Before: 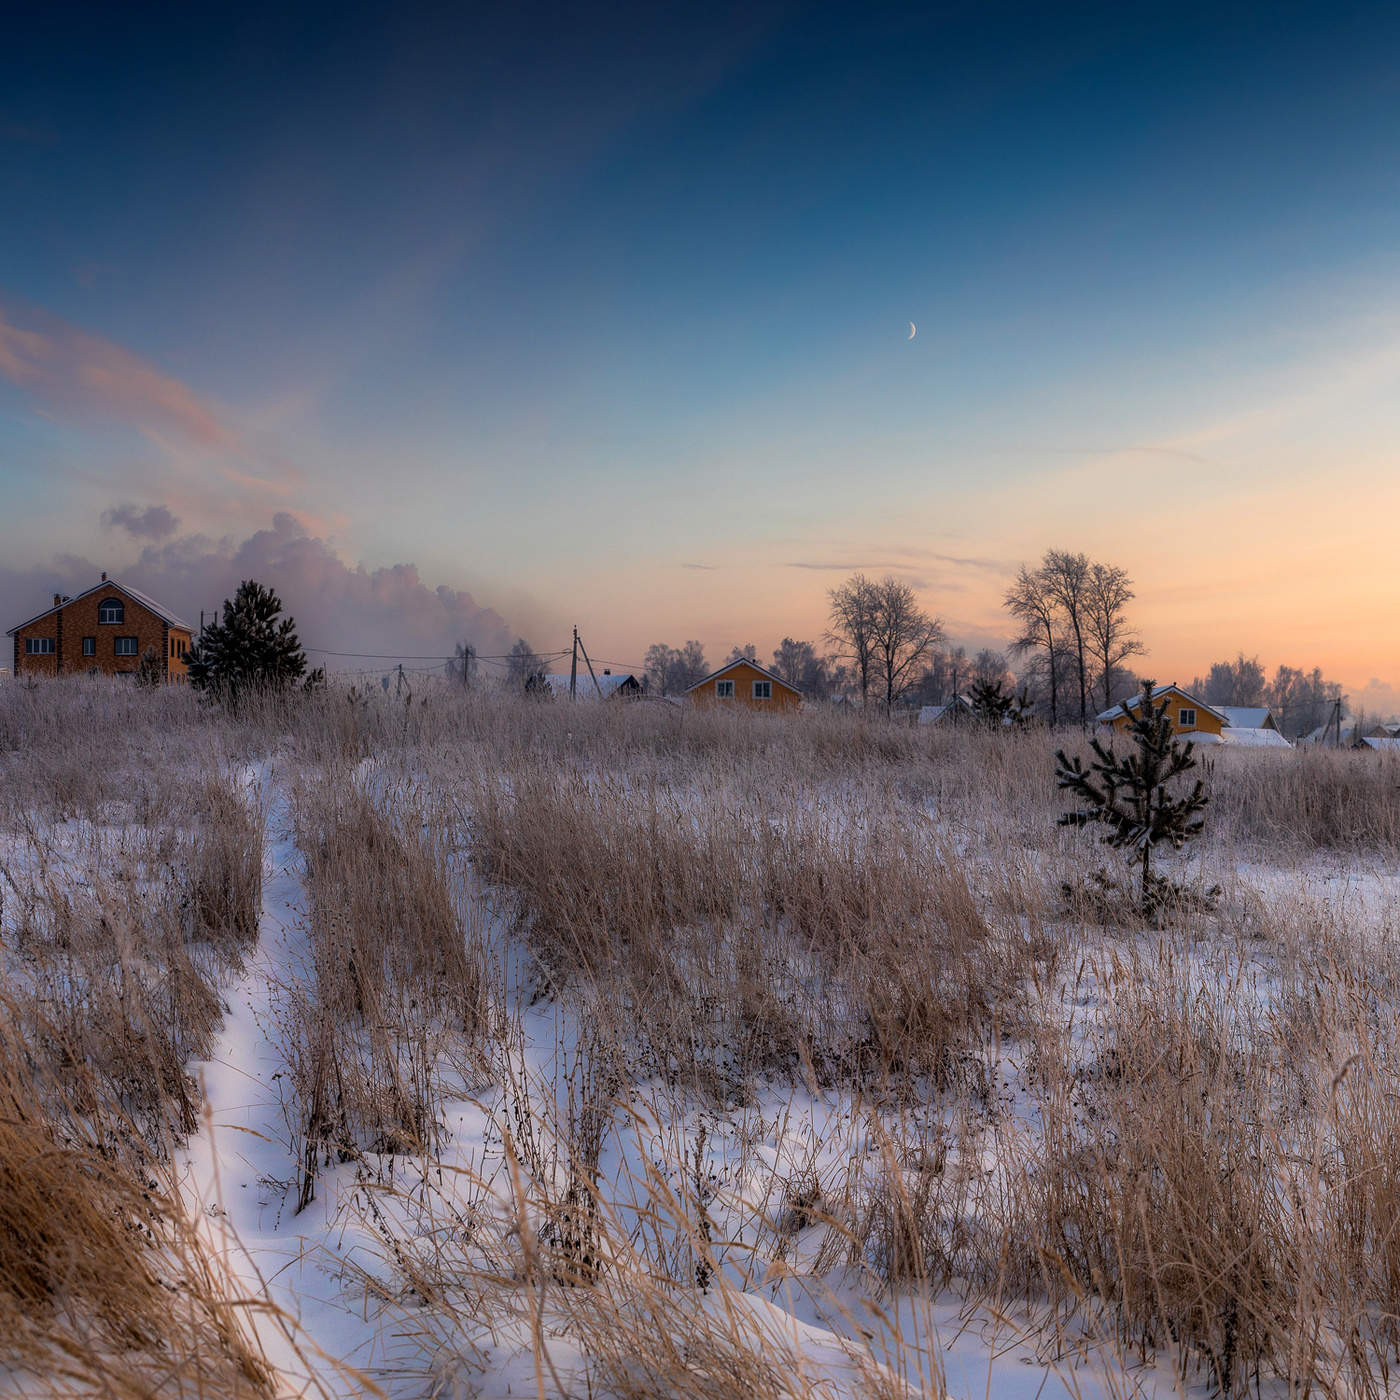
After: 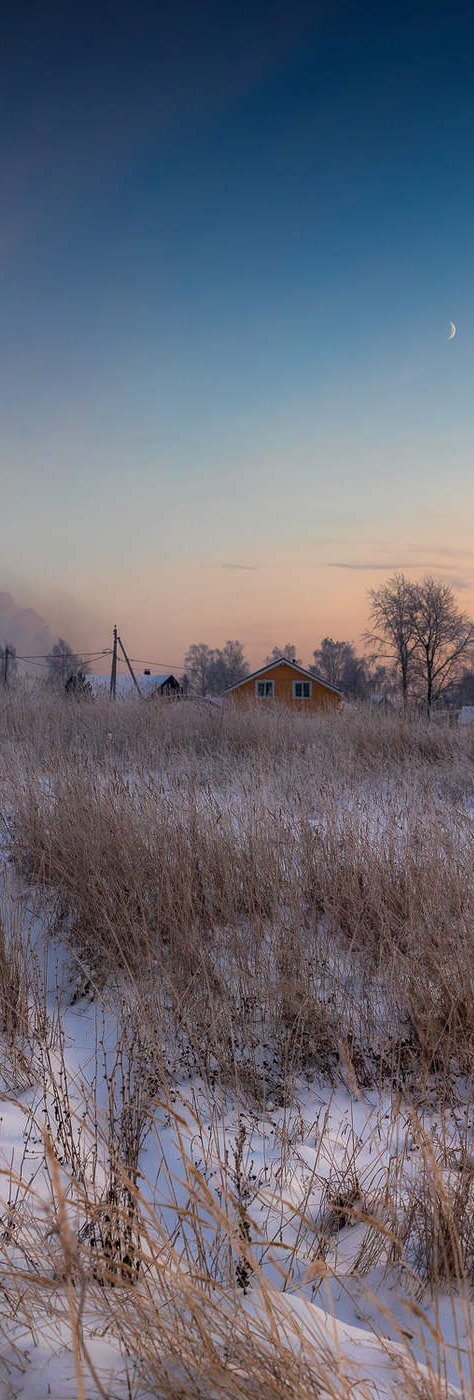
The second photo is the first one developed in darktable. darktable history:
crop: left 32.895%, right 33.232%
